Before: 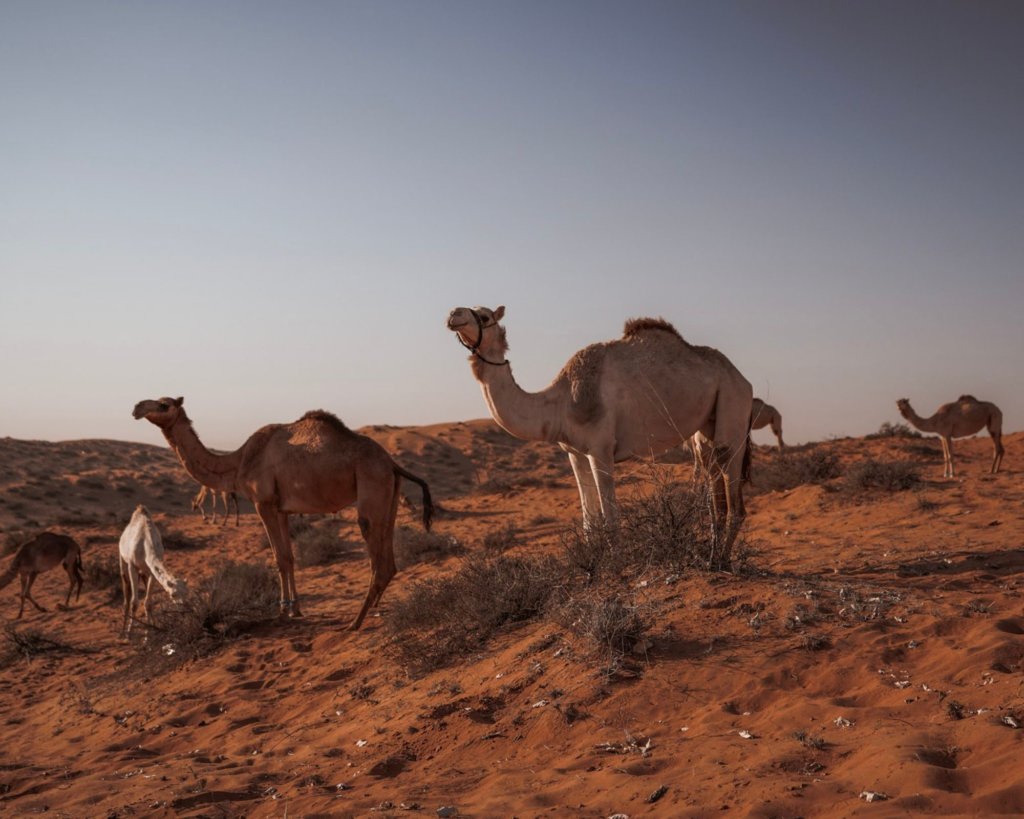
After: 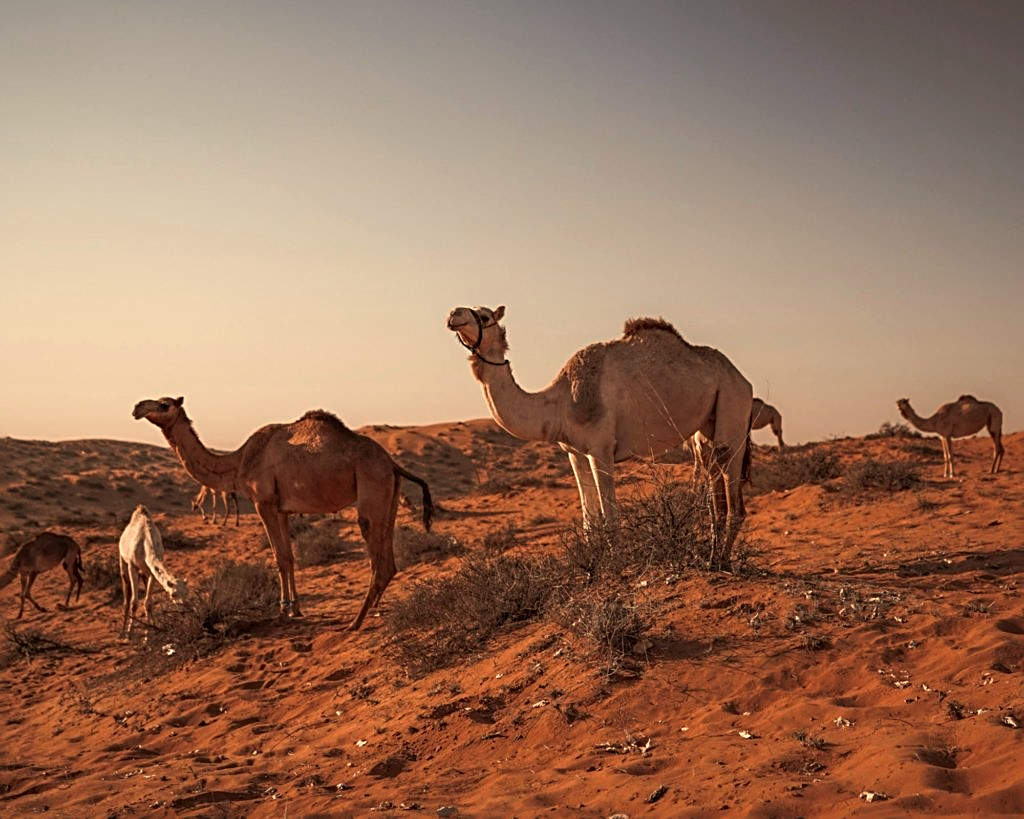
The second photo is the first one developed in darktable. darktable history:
exposure: exposure 0.197 EV, compensate highlight preservation false
sharpen: radius 2.531, amount 0.628
white balance: red 1.123, blue 0.83
